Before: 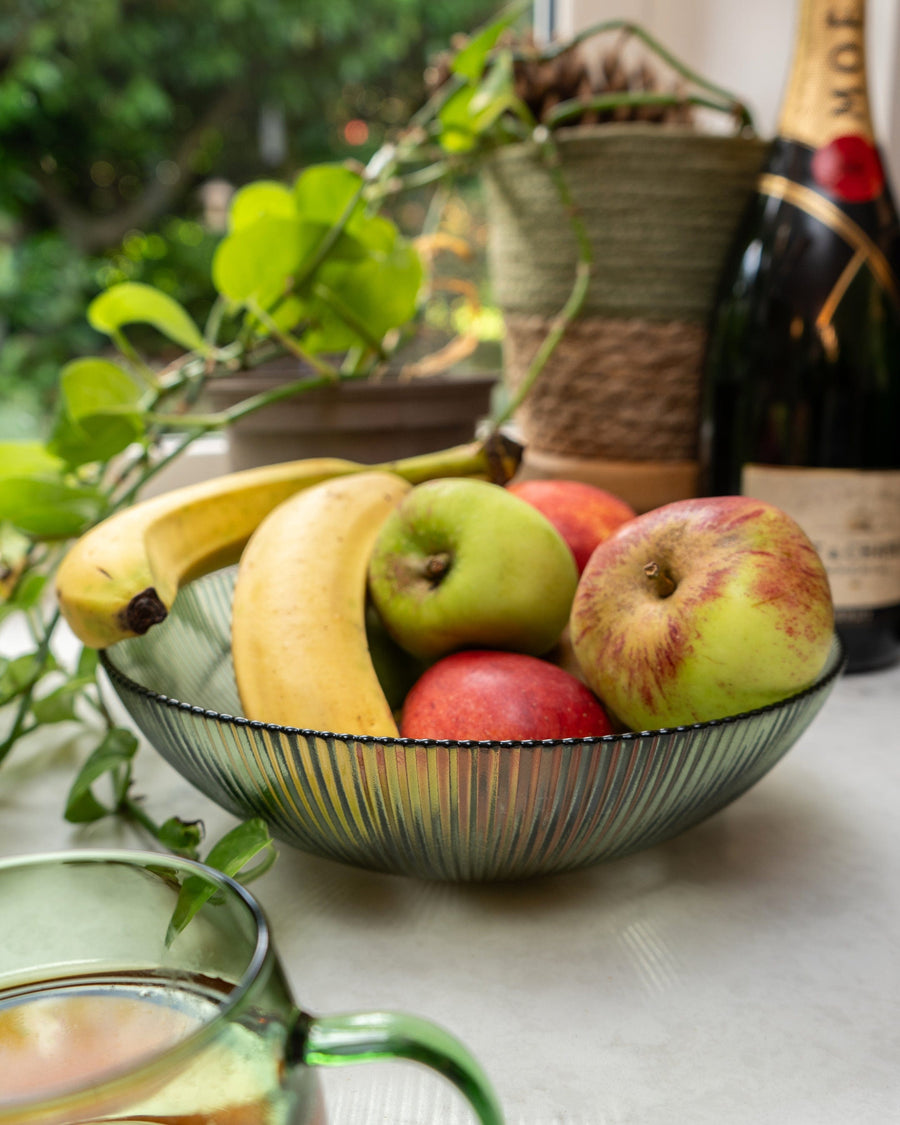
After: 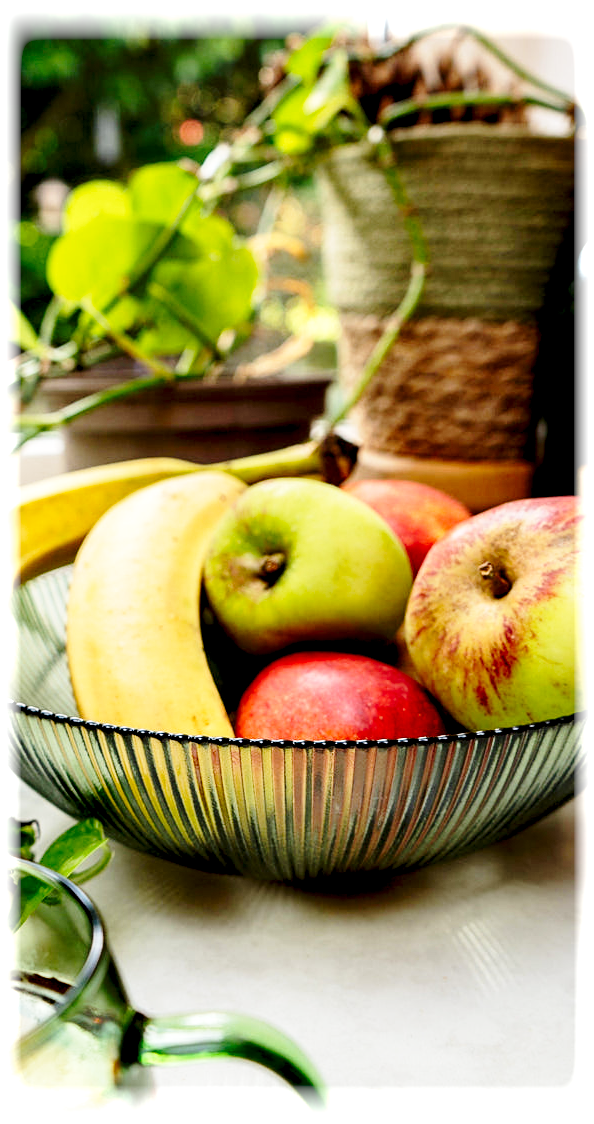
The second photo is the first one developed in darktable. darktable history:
exposure: black level correction 0.016, exposure -0.009 EV, compensate highlight preservation false
white balance: red 1, blue 1
vignetting: fall-off start 93%, fall-off radius 5%, brightness 1, saturation -0.49, automatic ratio true, width/height ratio 1.332, shape 0.04, unbound false
base curve: curves: ch0 [(0, 0) (0.028, 0.03) (0.121, 0.232) (0.46, 0.748) (0.859, 0.968) (1, 1)], preserve colors none
contrast equalizer: octaves 7, y [[0.6 ×6], [0.55 ×6], [0 ×6], [0 ×6], [0 ×6]], mix 0.3
crop and rotate: left 18.442%, right 15.508%
sharpen: amount 0.2
